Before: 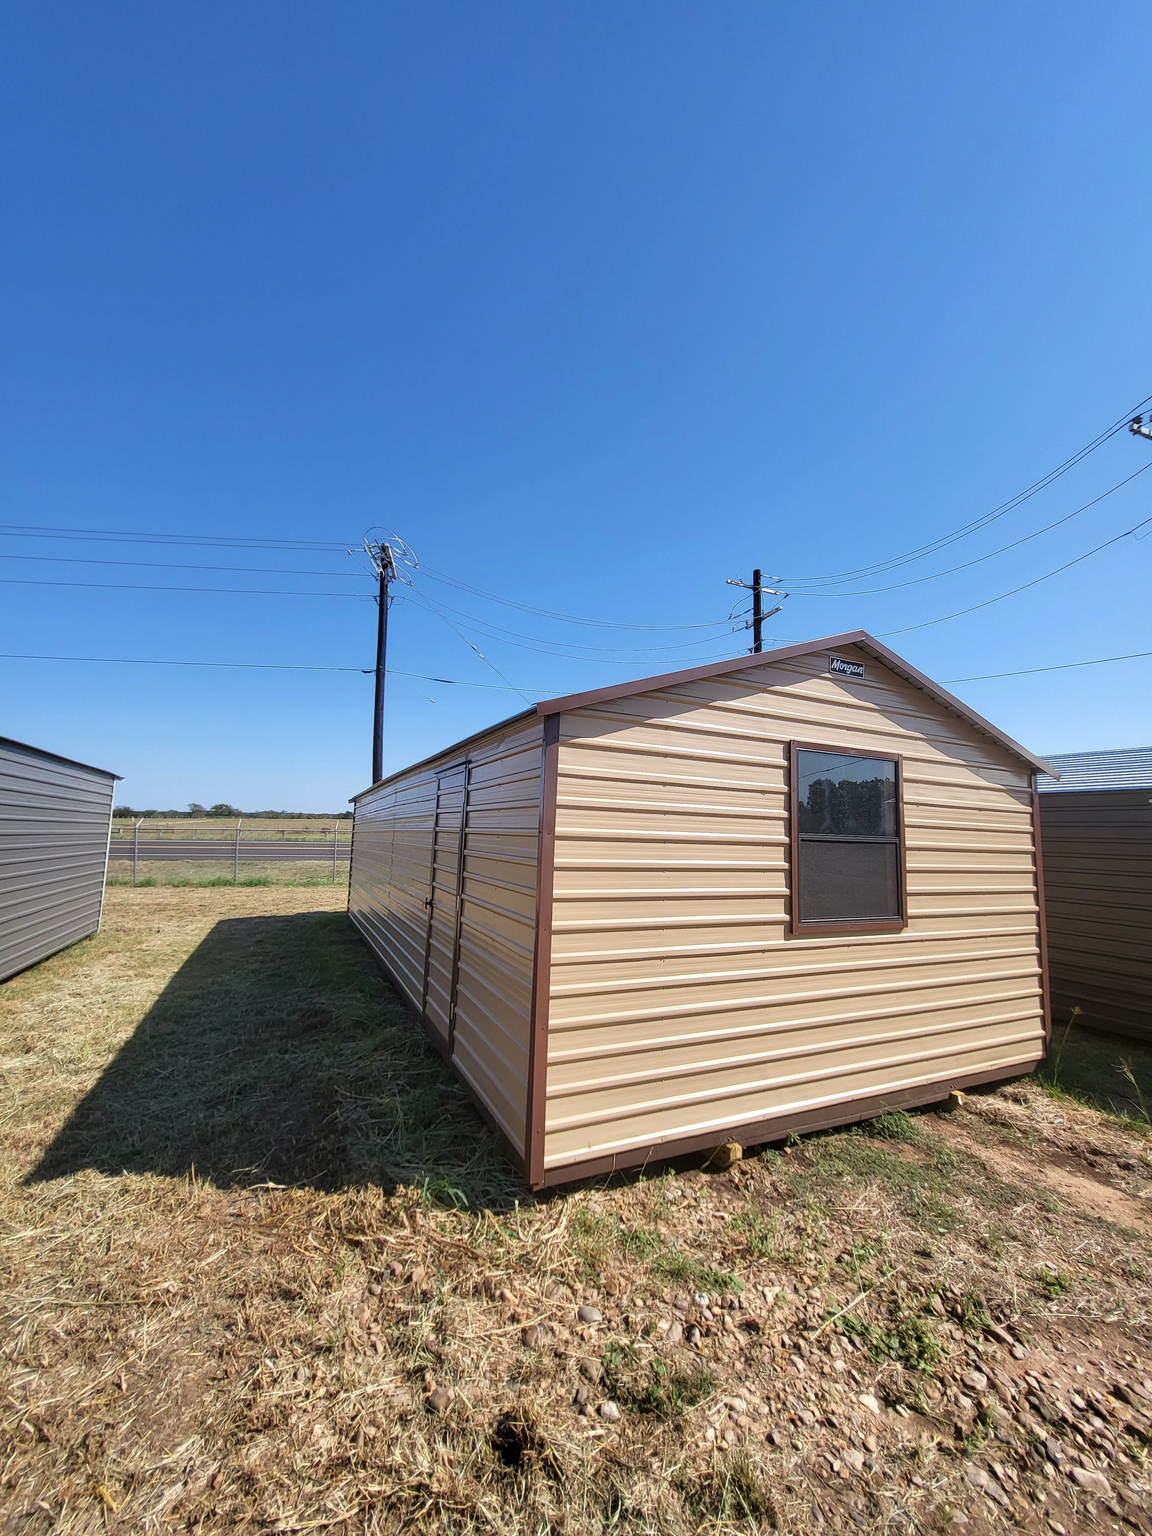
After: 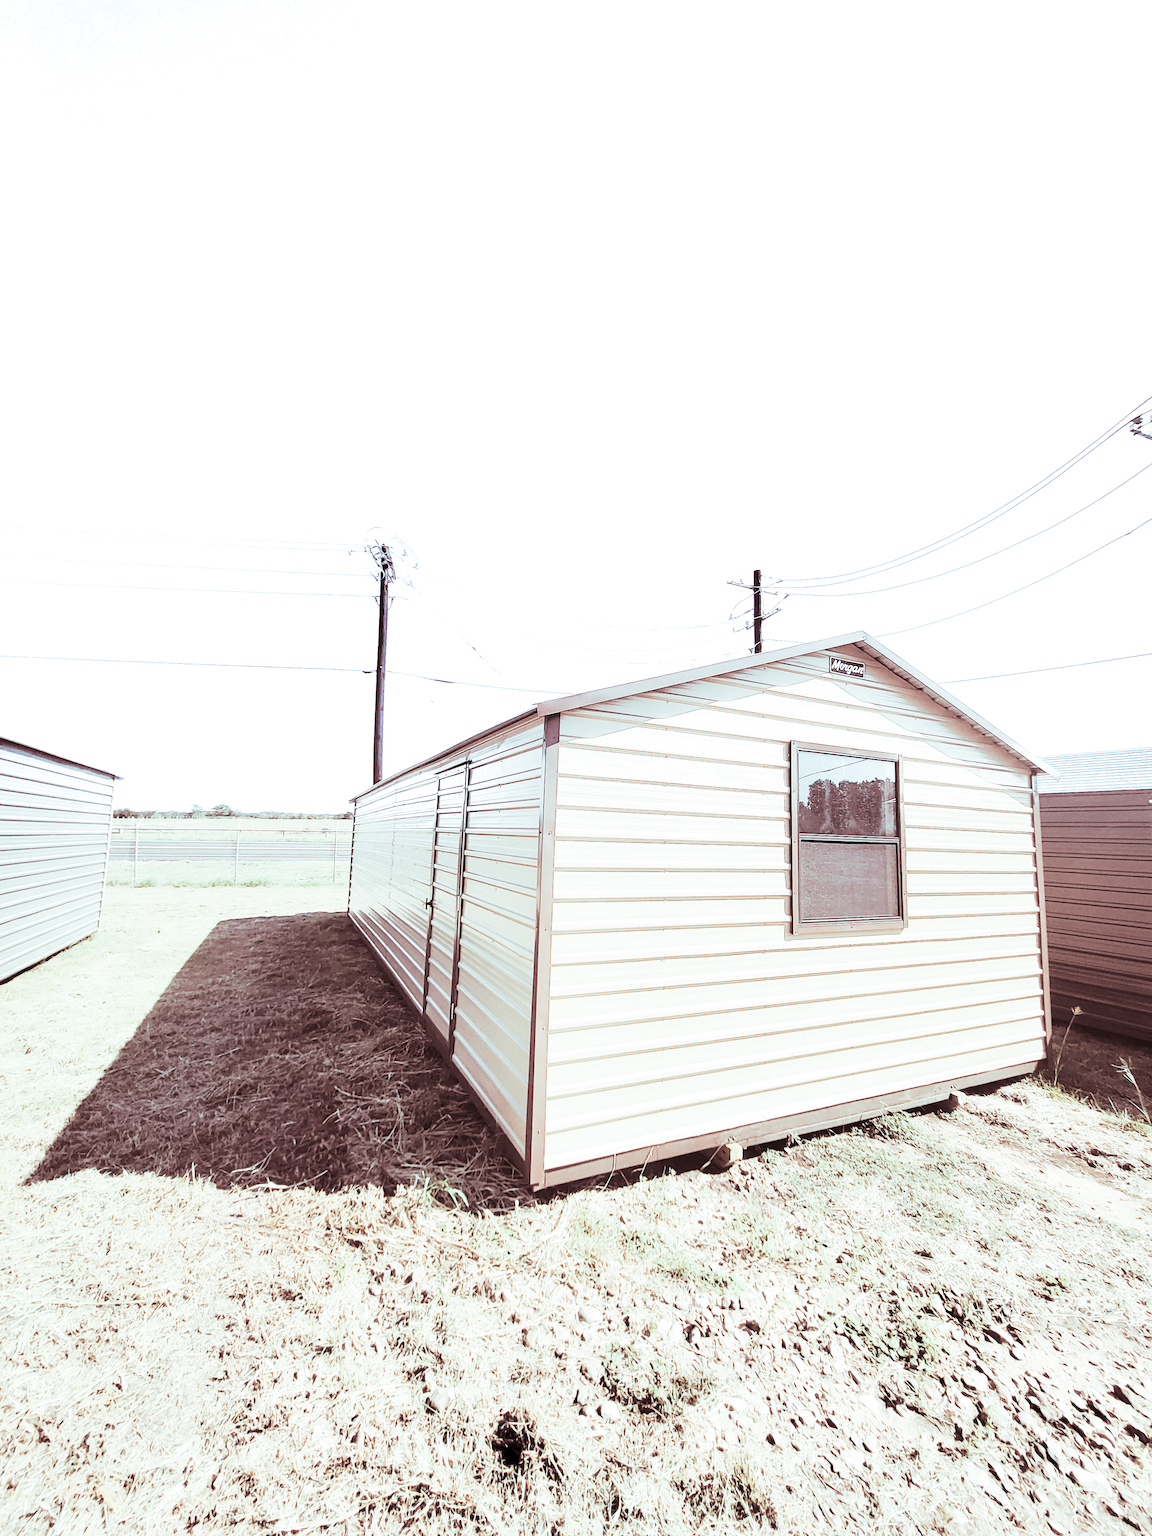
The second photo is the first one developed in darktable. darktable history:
exposure: black level correction 0.001, exposure 1.05 EV, compensate exposure bias true, compensate highlight preservation false
split-toning: shadows › saturation 0.3, highlights › hue 180°, highlights › saturation 0.3, compress 0%
contrast brightness saturation: contrast 0.43, brightness 0.56, saturation -0.19
tone curve: curves: ch0 [(0, 0) (0.003, 0.049) (0.011, 0.052) (0.025, 0.057) (0.044, 0.069) (0.069, 0.076) (0.1, 0.09) (0.136, 0.111) (0.177, 0.15) (0.224, 0.197) (0.277, 0.267) (0.335, 0.366) (0.399, 0.477) (0.468, 0.561) (0.543, 0.651) (0.623, 0.733) (0.709, 0.804) (0.801, 0.869) (0.898, 0.924) (1, 1)], preserve colors none
